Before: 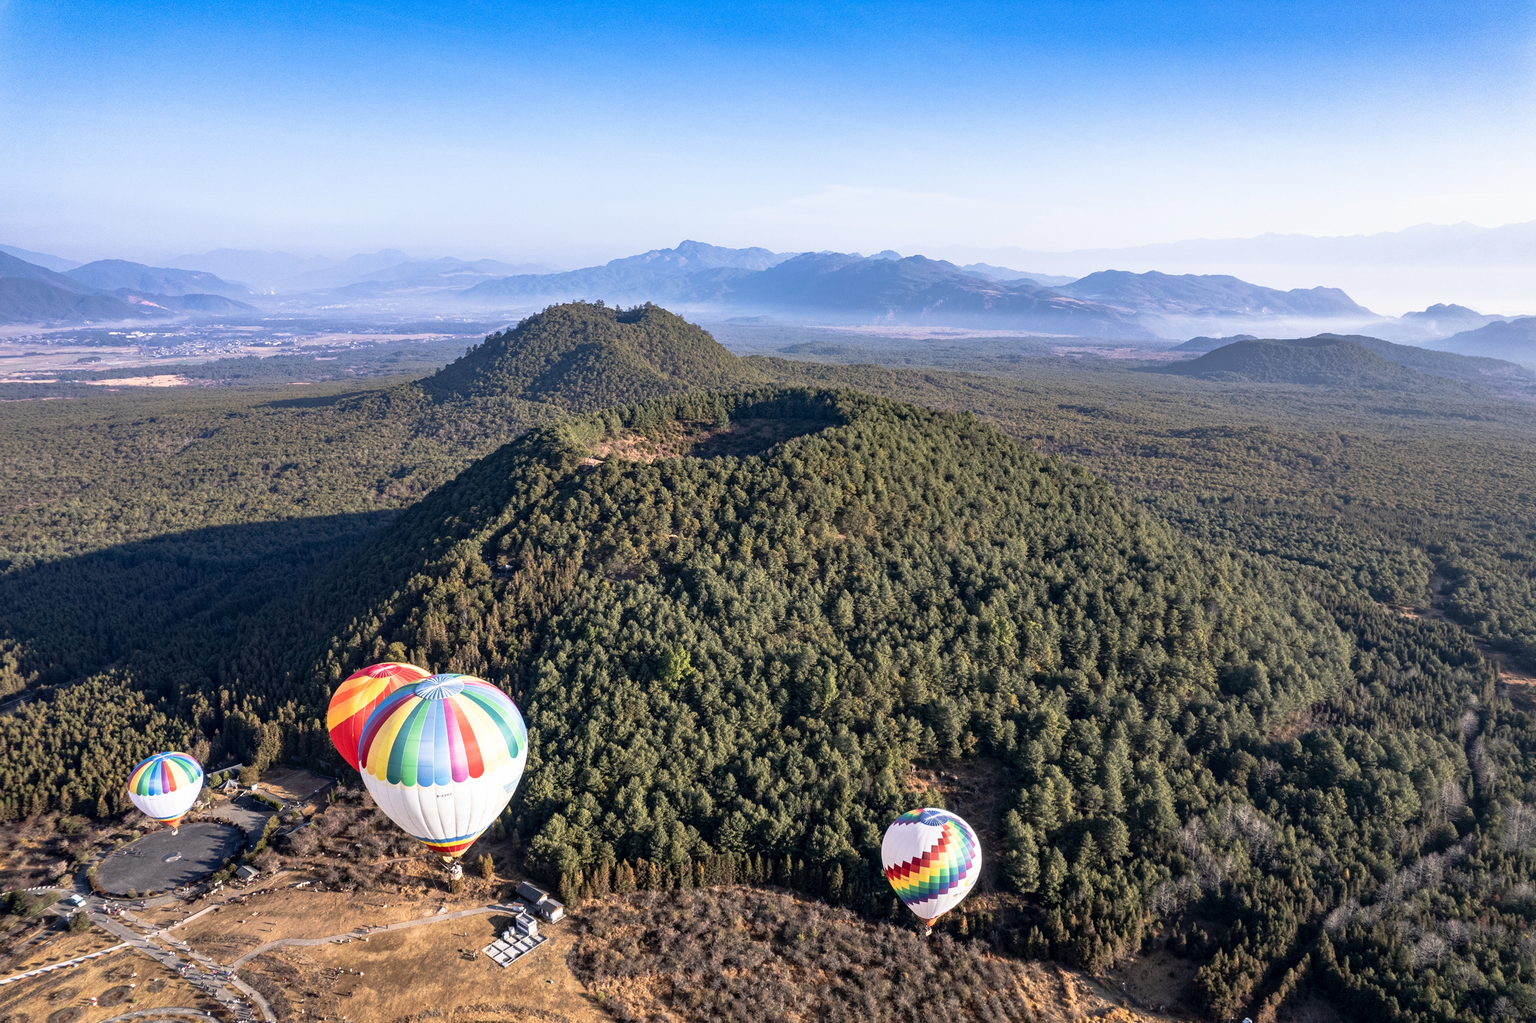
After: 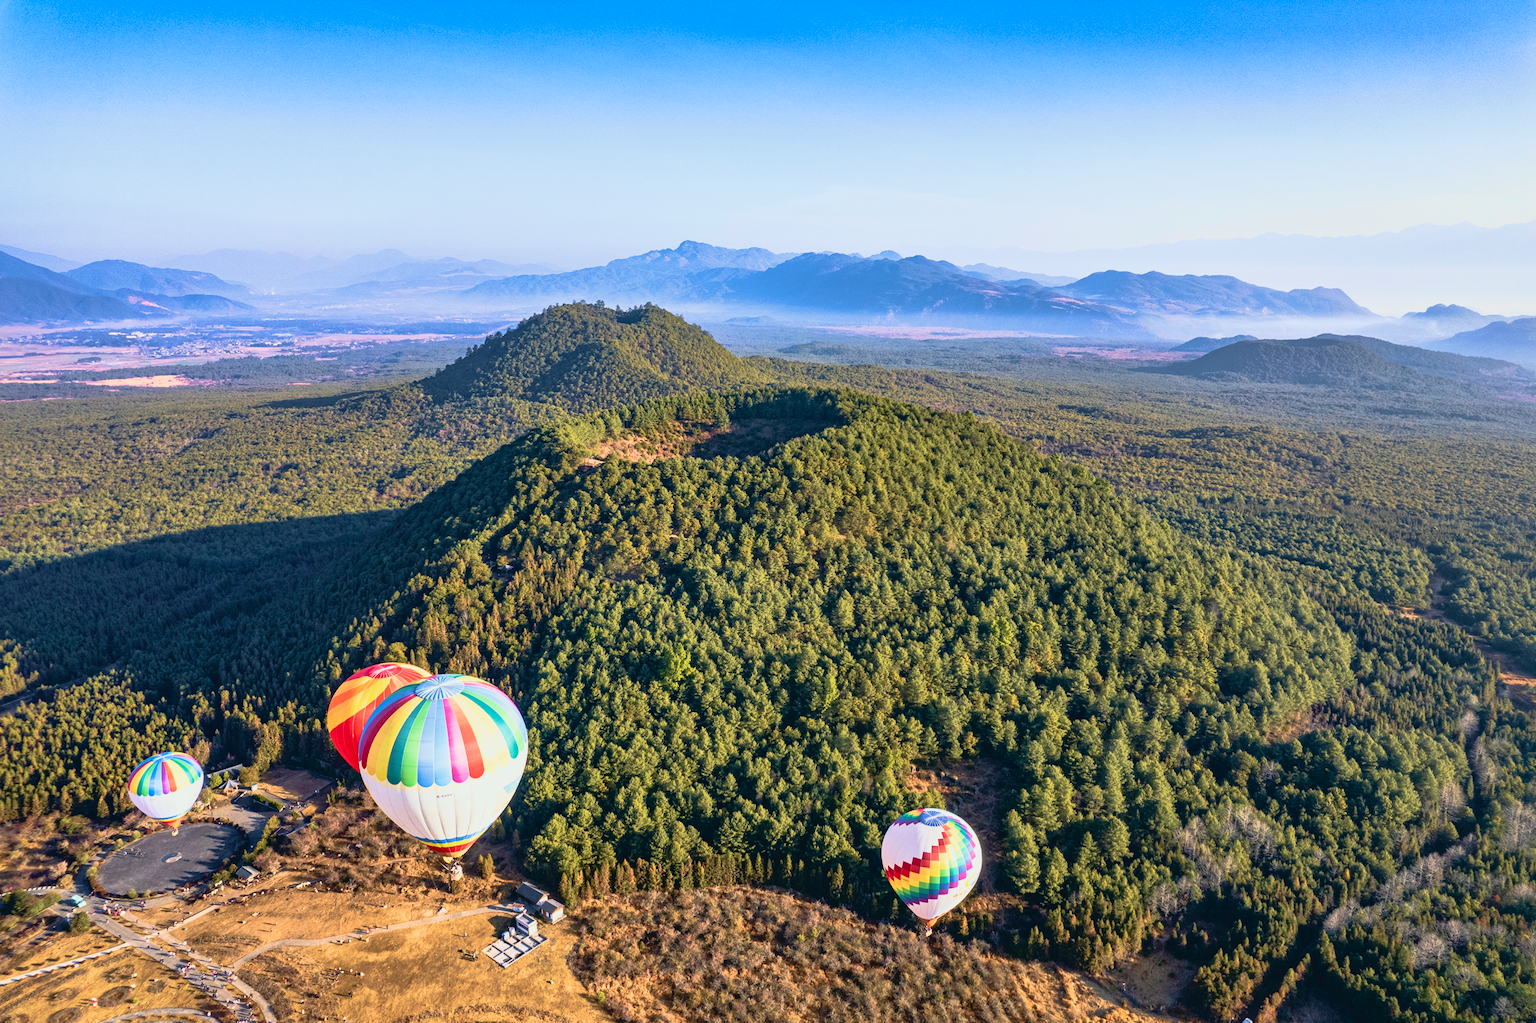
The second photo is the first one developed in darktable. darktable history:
shadows and highlights: highlights color adjustment 0.731%
velvia: strength 74.87%
tone curve: curves: ch0 [(0, 0.03) (0.037, 0.045) (0.123, 0.123) (0.19, 0.186) (0.277, 0.279) (0.474, 0.517) (0.584, 0.664) (0.678, 0.777) (0.875, 0.92) (1, 0.965)]; ch1 [(0, 0) (0.243, 0.245) (0.402, 0.41) (0.493, 0.487) (0.508, 0.503) (0.531, 0.532) (0.551, 0.556) (0.637, 0.671) (0.694, 0.732) (1, 1)]; ch2 [(0, 0) (0.249, 0.216) (0.356, 0.329) (0.424, 0.442) (0.476, 0.477) (0.498, 0.503) (0.517, 0.524) (0.532, 0.547) (0.562, 0.576) (0.614, 0.644) (0.706, 0.748) (0.808, 0.809) (0.991, 0.968)], color space Lab, independent channels, preserve colors none
